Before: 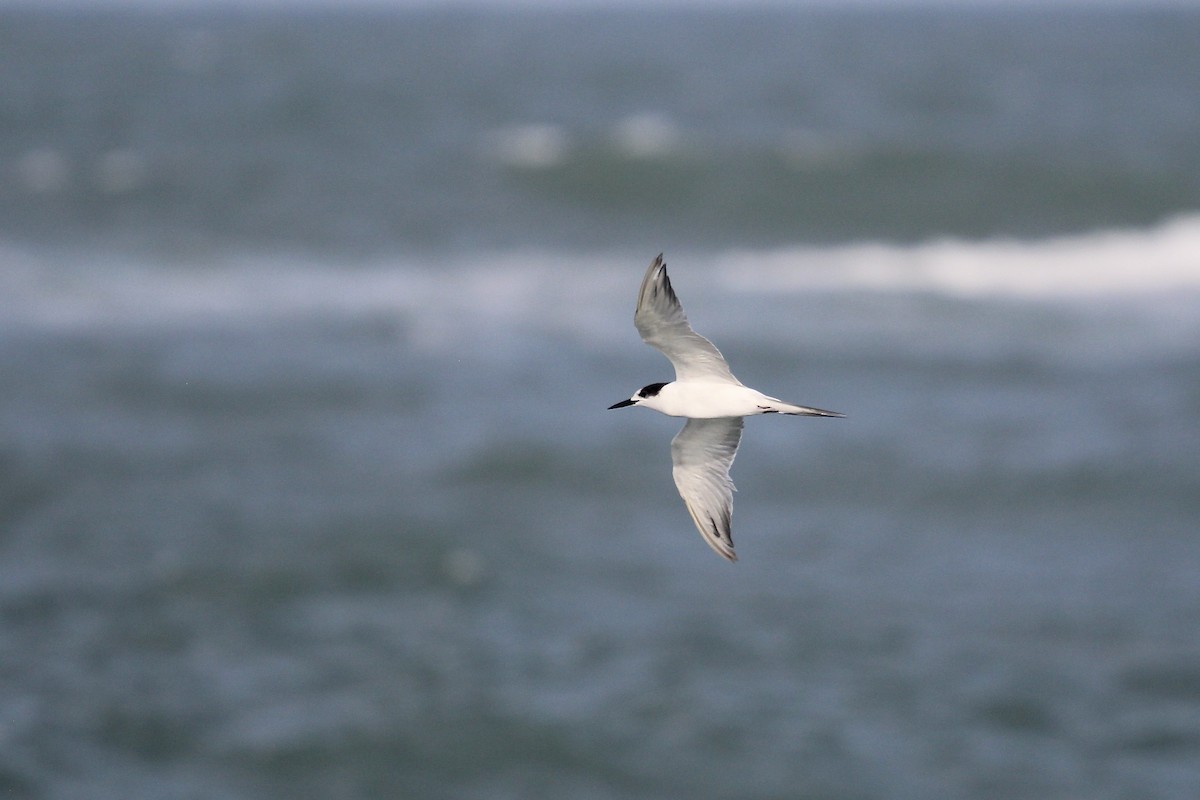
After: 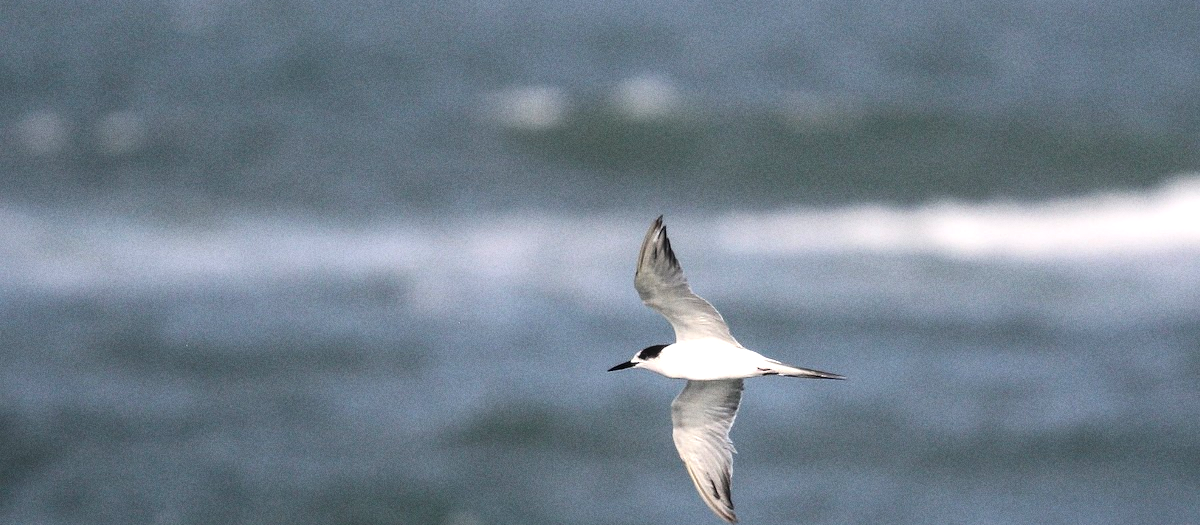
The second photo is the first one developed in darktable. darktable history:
grain: on, module defaults
tone equalizer: -8 EV -0.417 EV, -7 EV -0.389 EV, -6 EV -0.333 EV, -5 EV -0.222 EV, -3 EV 0.222 EV, -2 EV 0.333 EV, -1 EV 0.389 EV, +0 EV 0.417 EV, edges refinement/feathering 500, mask exposure compensation -1.57 EV, preserve details no
contrast brightness saturation: contrast 0.03, brightness -0.04
crop and rotate: top 4.848%, bottom 29.503%
local contrast: on, module defaults
